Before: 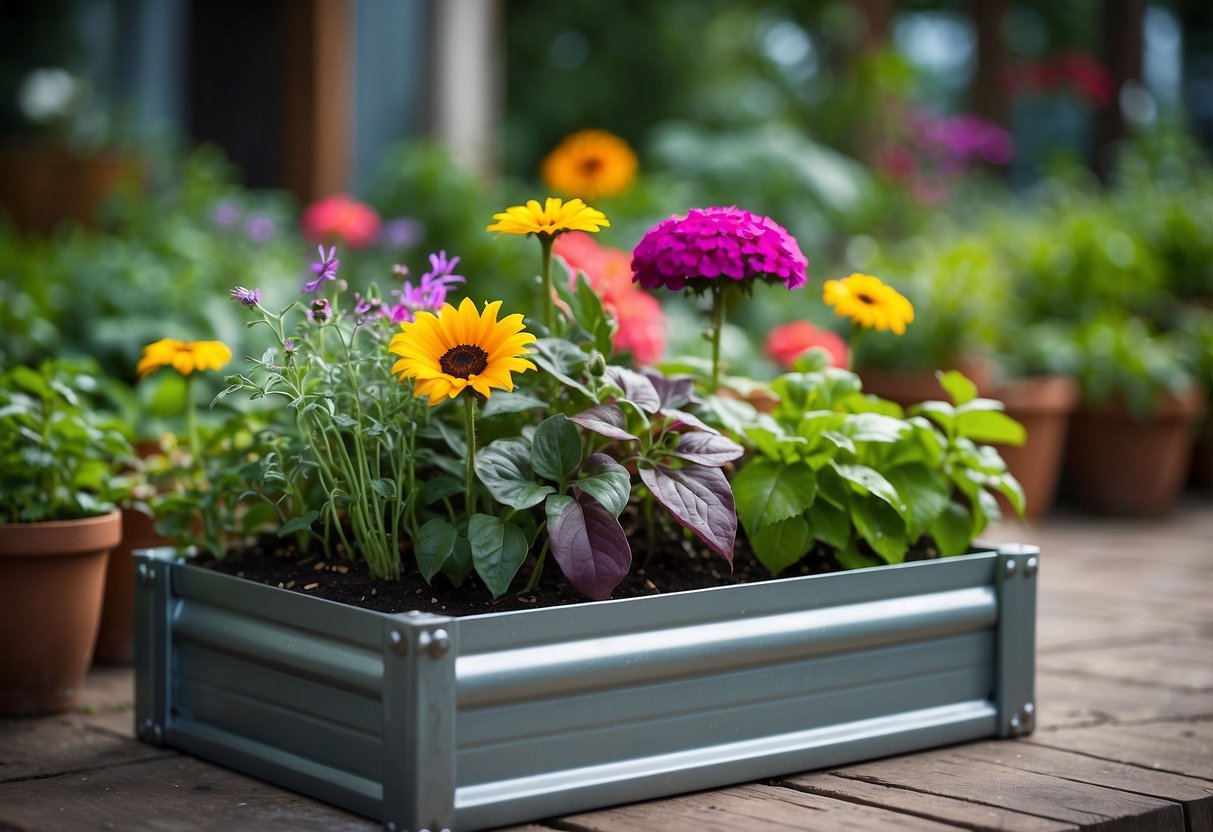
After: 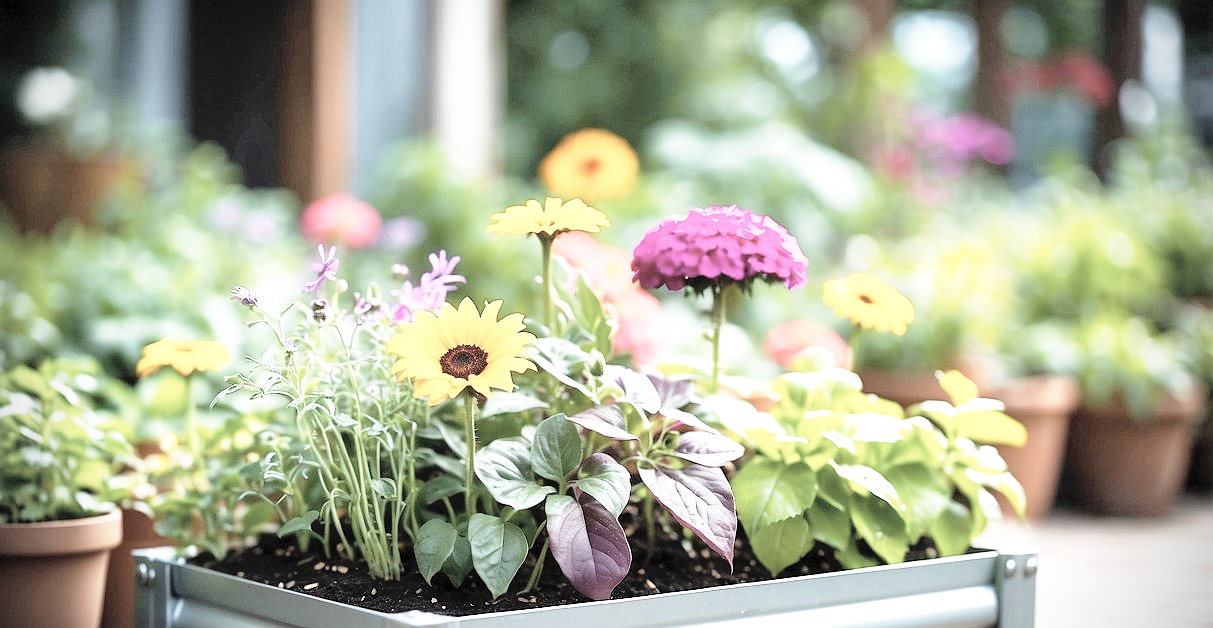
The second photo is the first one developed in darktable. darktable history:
vignetting: dithering 8-bit output
crop: bottom 24.492%
base curve: curves: ch0 [(0, 0) (0.012, 0.01) (0.073, 0.168) (0.31, 0.711) (0.645, 0.957) (1, 1)], preserve colors none
sharpen: radius 1.04
exposure: exposure 0.771 EV, compensate exposure bias true, compensate highlight preservation false
contrast brightness saturation: brightness 0.189, saturation -0.497
